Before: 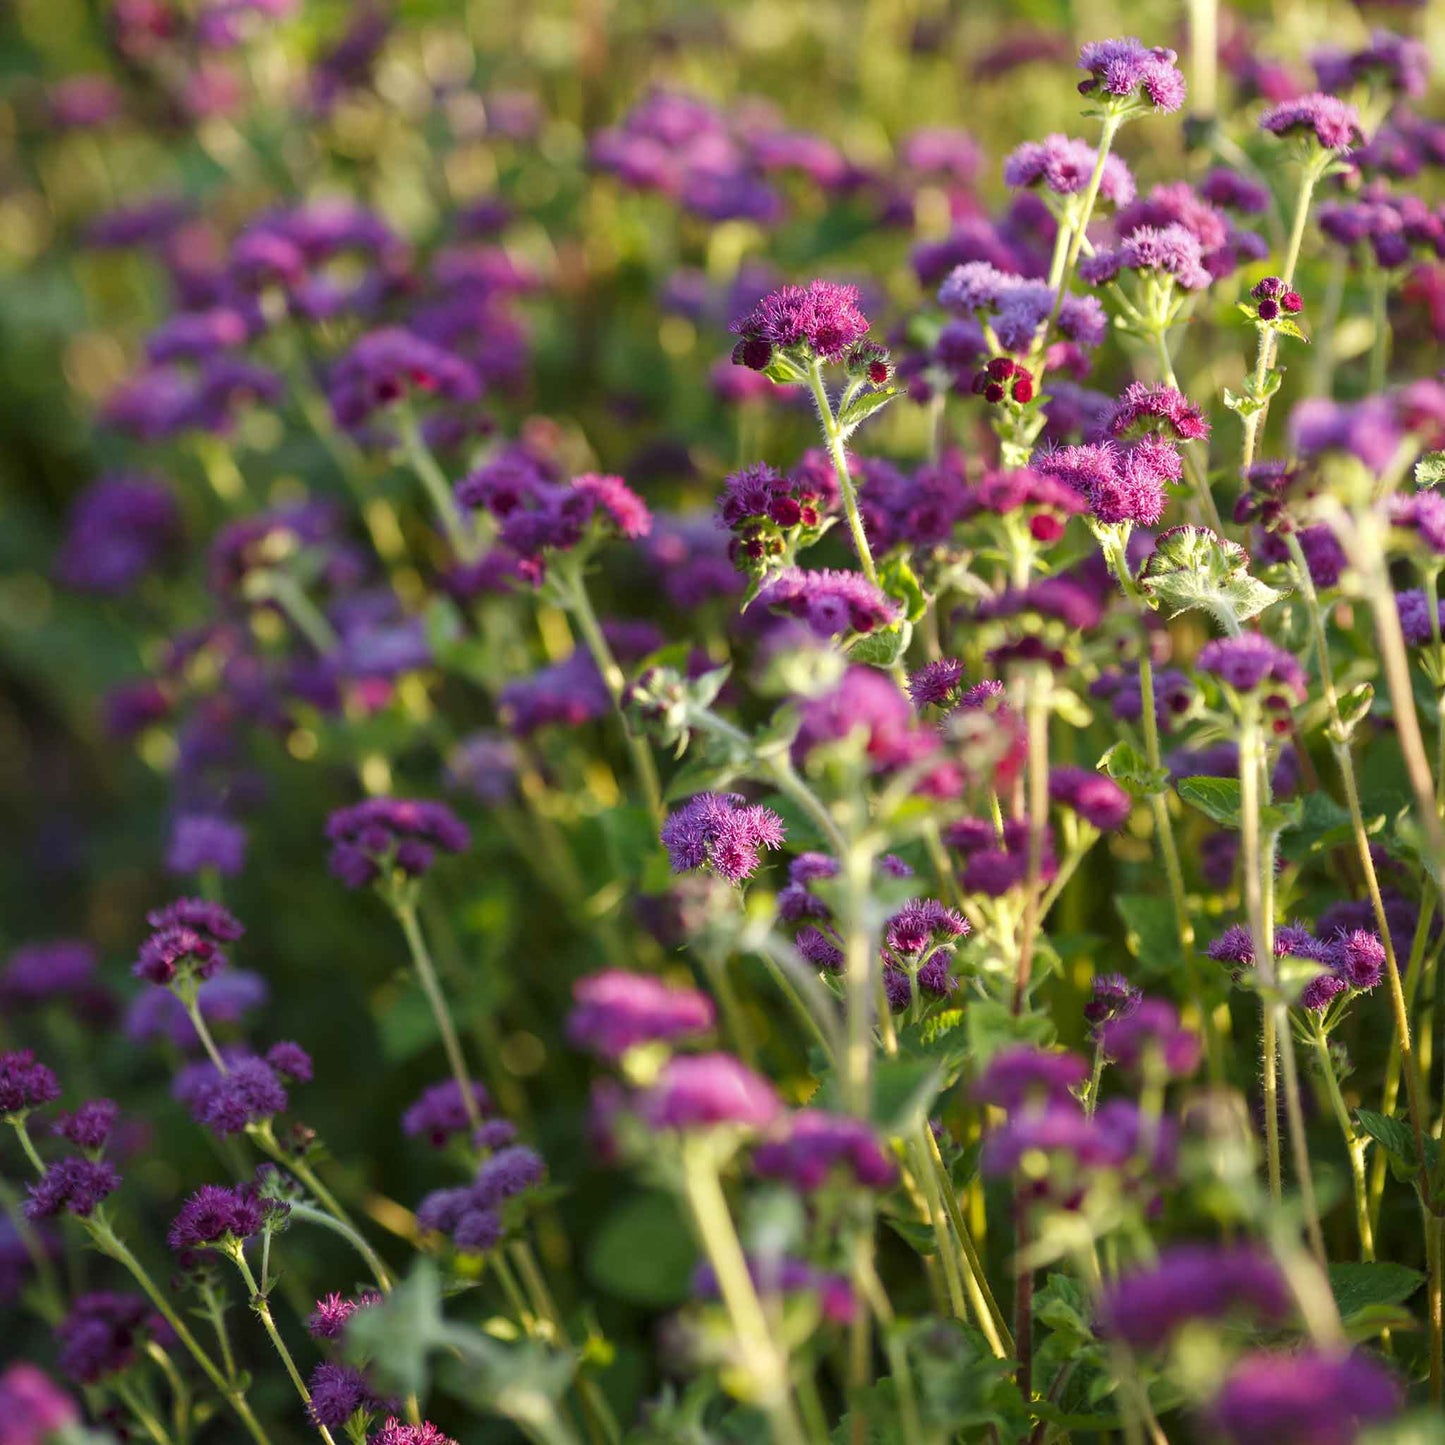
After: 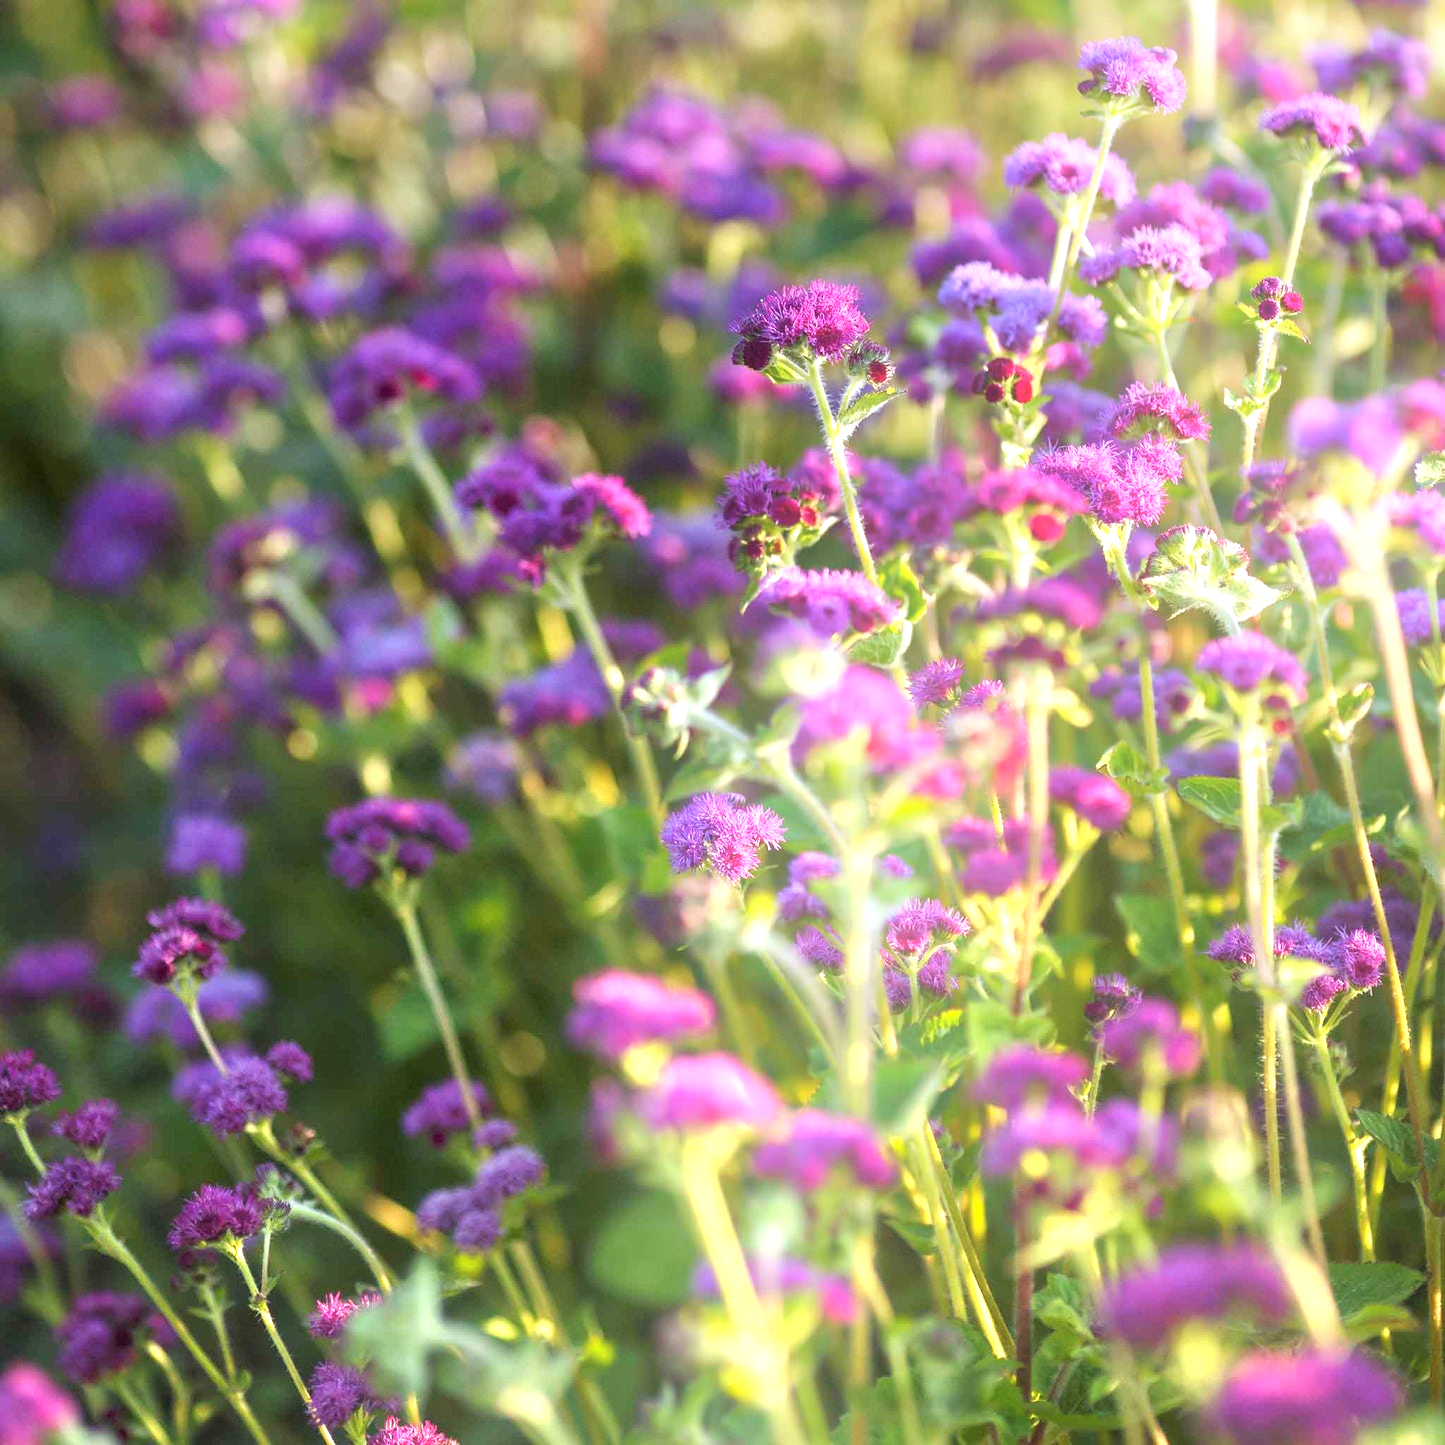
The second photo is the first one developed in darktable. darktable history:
bloom: on, module defaults
graduated density: hue 238.83°, saturation 50%
levels: levels [0, 0.492, 0.984]
exposure: black level correction 0, exposure 1.2 EV, compensate exposure bias true, compensate highlight preservation false
